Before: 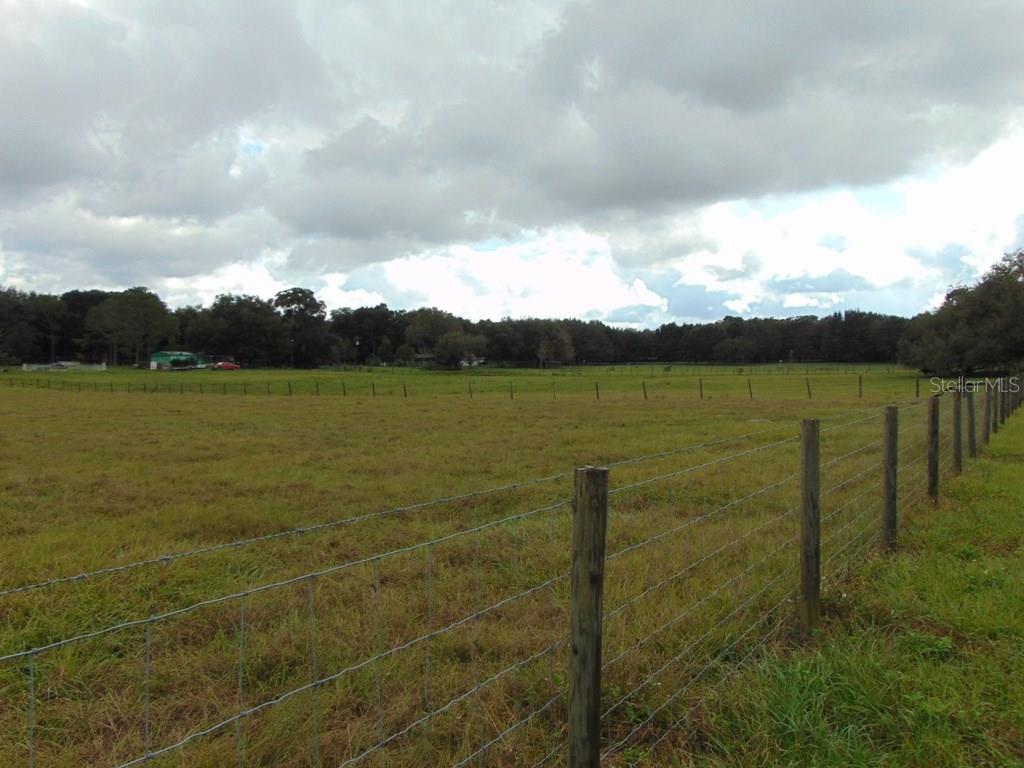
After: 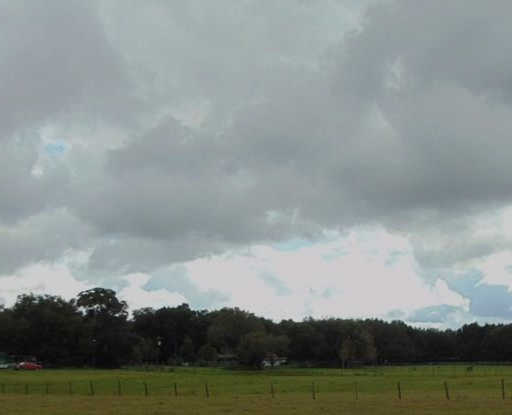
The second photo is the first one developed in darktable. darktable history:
crop: left 19.425%, right 30.555%, bottom 45.959%
exposure: black level correction 0, exposure -0.697 EV, compensate highlight preservation false
